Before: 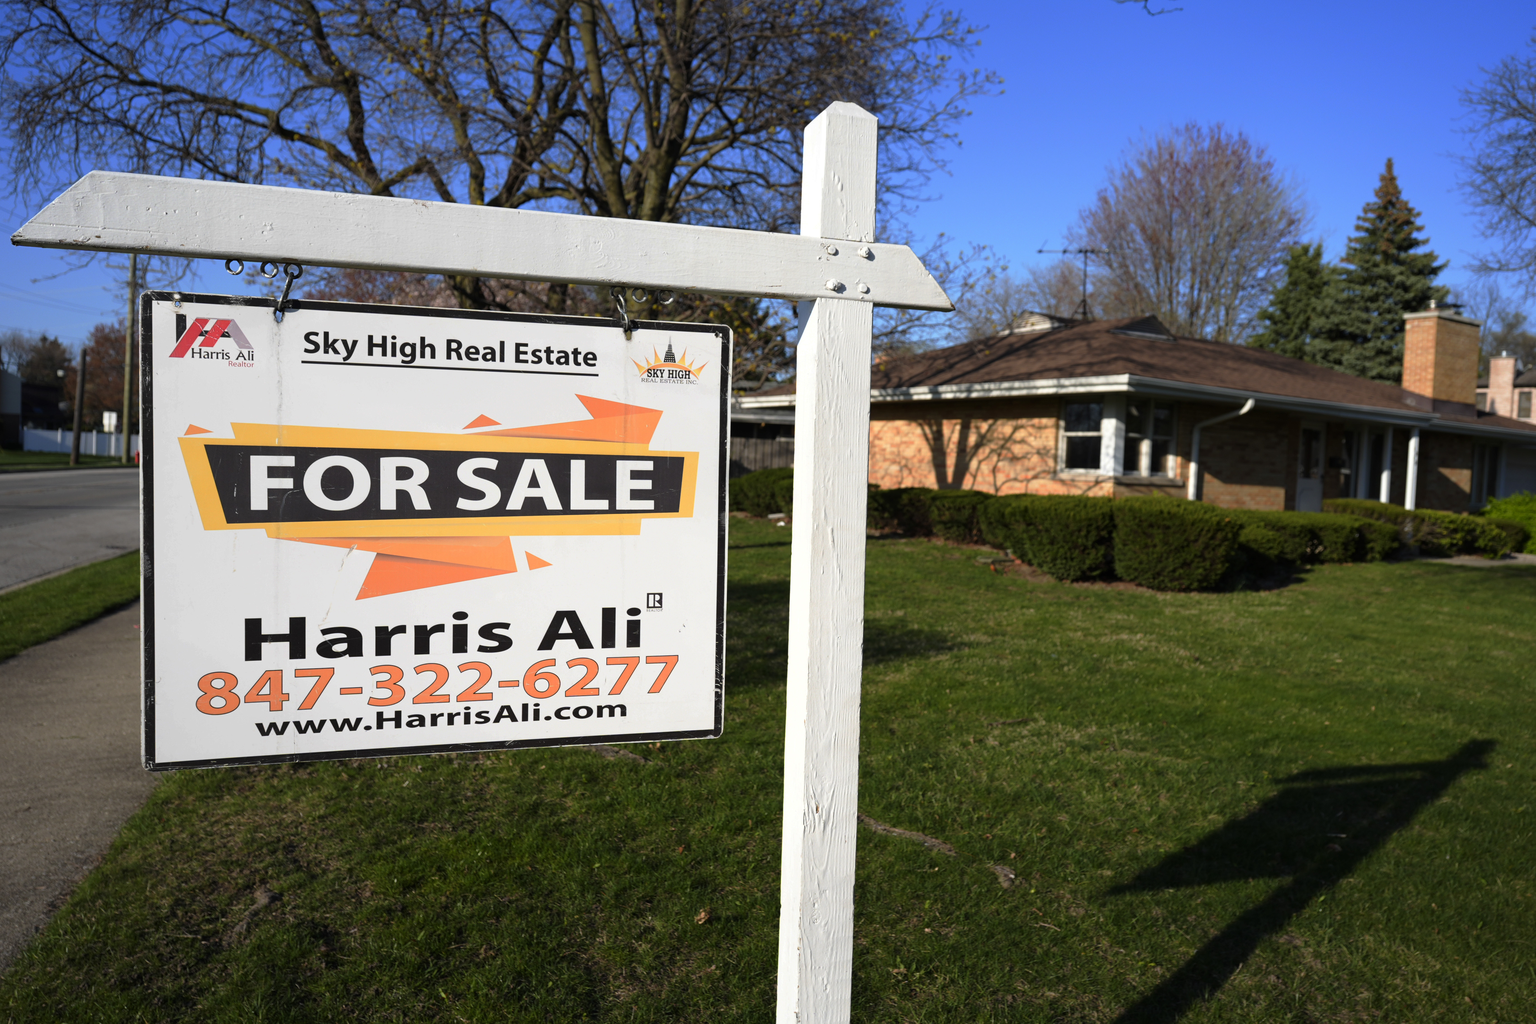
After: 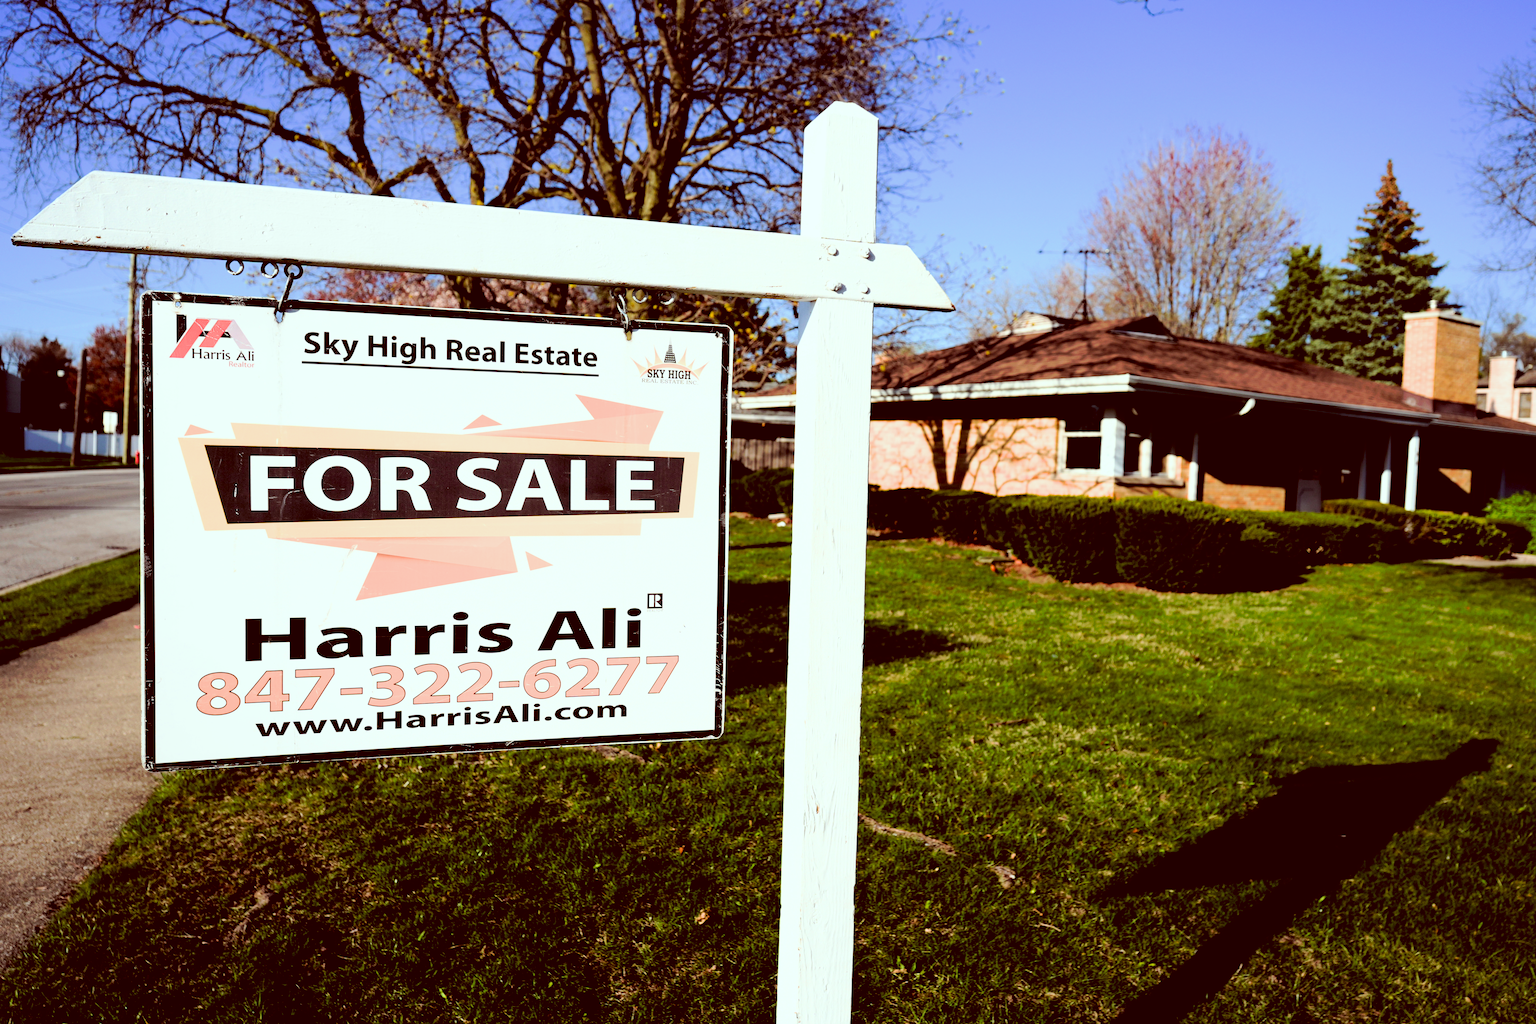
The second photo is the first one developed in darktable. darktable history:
exposure: black level correction 0.009, exposure 1.425 EV, compensate highlight preservation false
color correction: highlights a* -7.23, highlights b* -0.161, shadows a* 20.08, shadows b* 11.73
filmic rgb: black relative exposure -5 EV, hardness 2.88, contrast 1.4
tone curve: curves: ch0 [(0, 0) (0.003, 0.003) (0.011, 0.01) (0.025, 0.023) (0.044, 0.042) (0.069, 0.065) (0.1, 0.094) (0.136, 0.128) (0.177, 0.167) (0.224, 0.211) (0.277, 0.261) (0.335, 0.315) (0.399, 0.375) (0.468, 0.441) (0.543, 0.543) (0.623, 0.623) (0.709, 0.709) (0.801, 0.801) (0.898, 0.898) (1, 1)], preserve colors none
